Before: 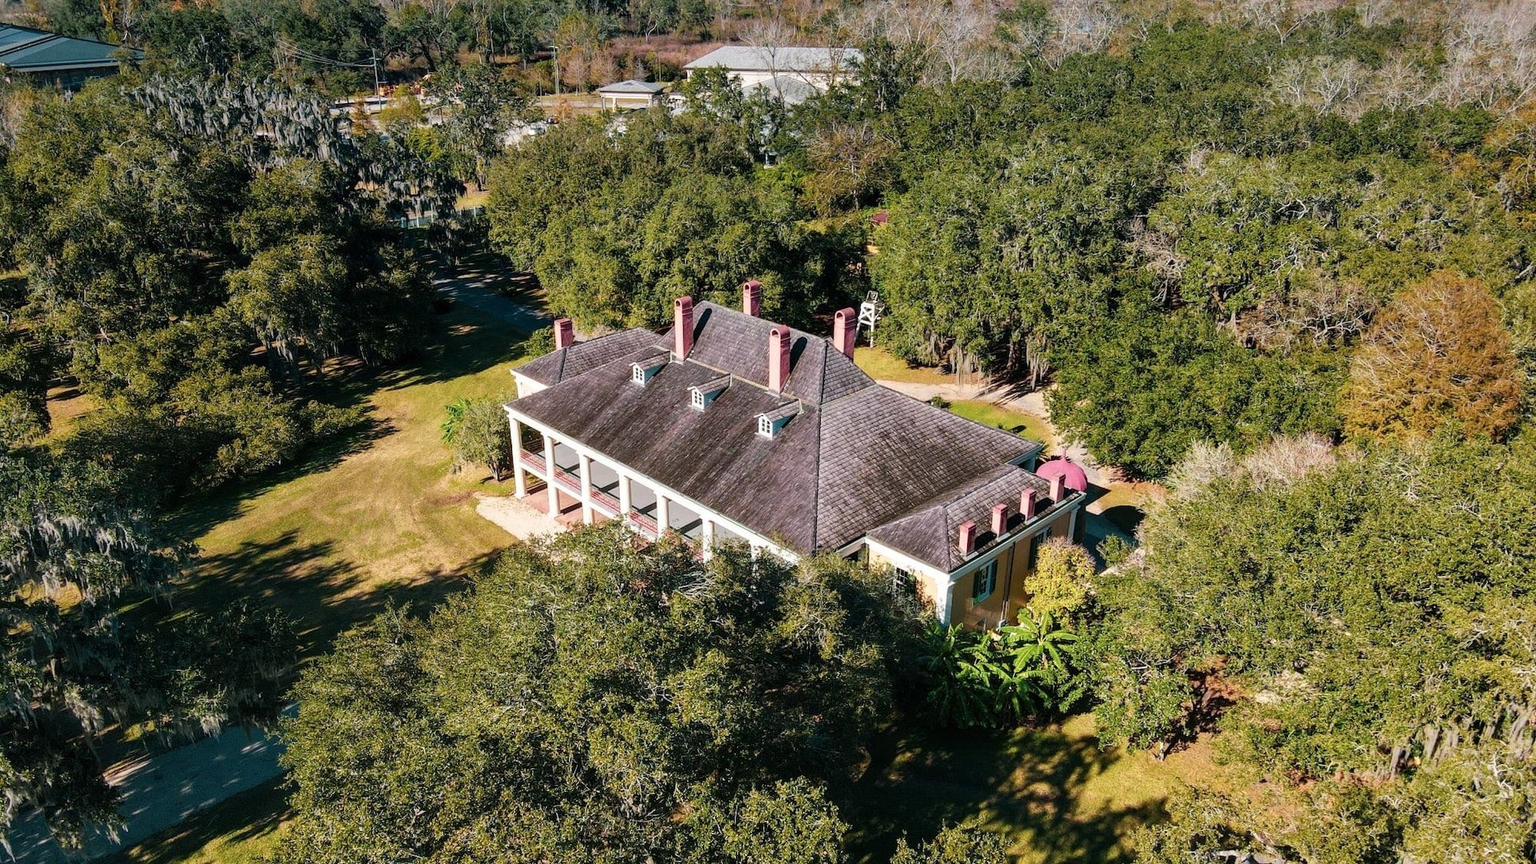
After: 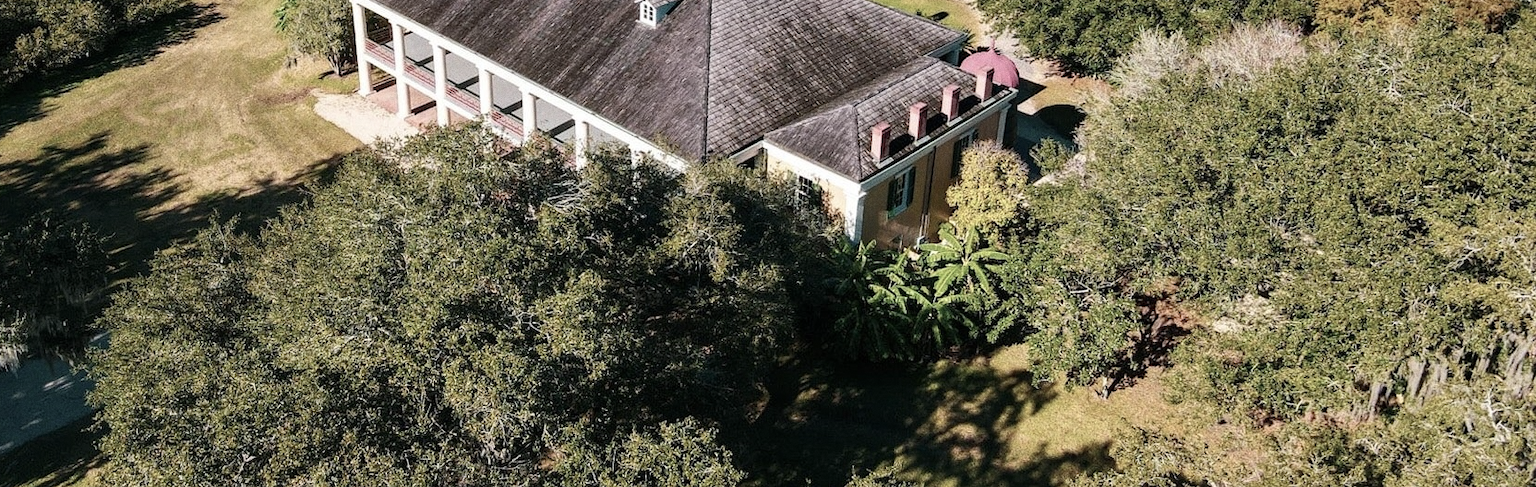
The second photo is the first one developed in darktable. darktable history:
crop and rotate: left 13.306%, top 48.129%, bottom 2.928%
grain: on, module defaults
contrast brightness saturation: contrast 0.1, saturation -0.36
